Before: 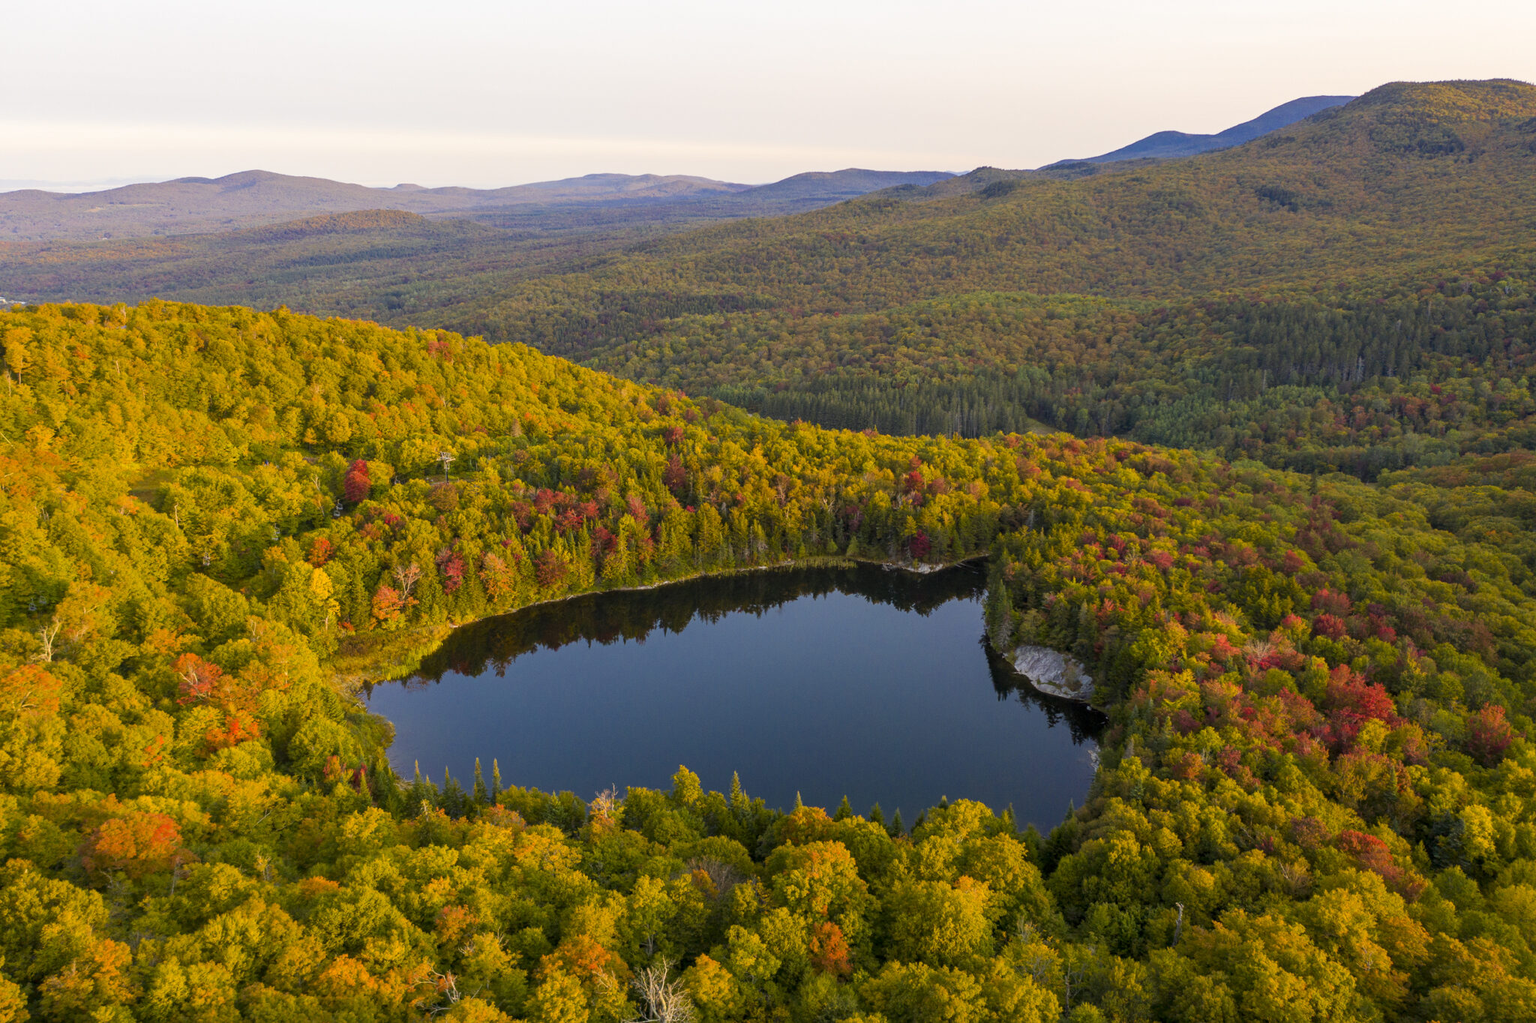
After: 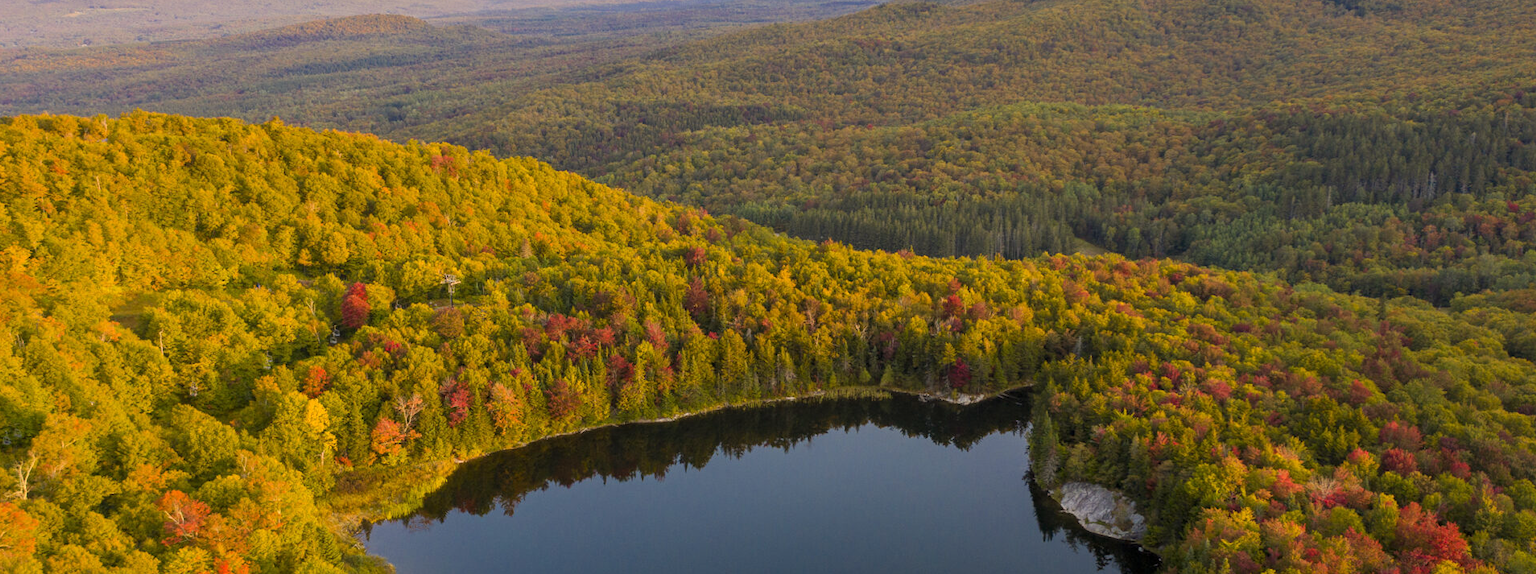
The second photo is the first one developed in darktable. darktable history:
white balance: red 1.045, blue 0.932
crop: left 1.744%, top 19.225%, right 5.069%, bottom 28.357%
